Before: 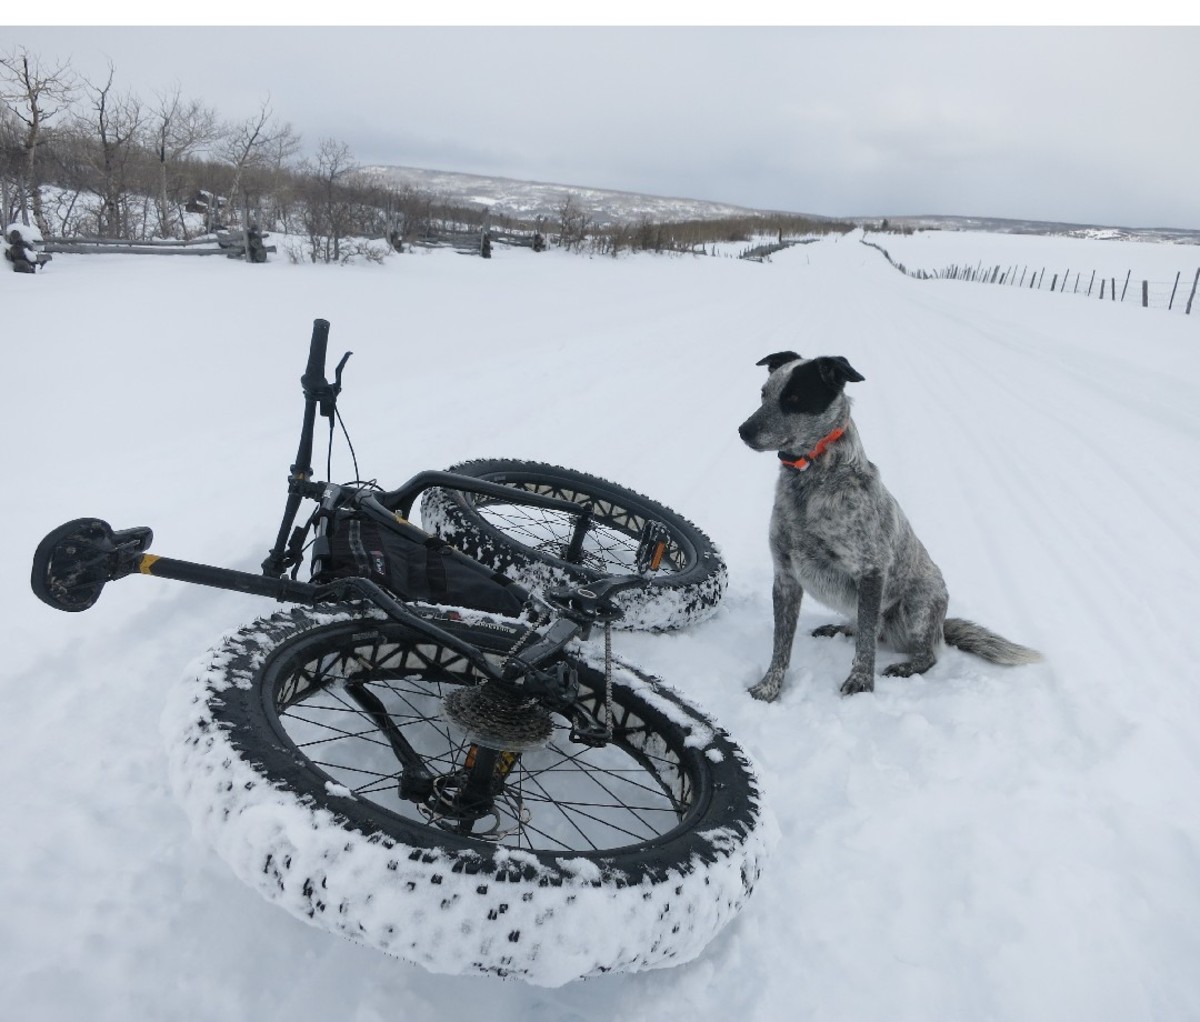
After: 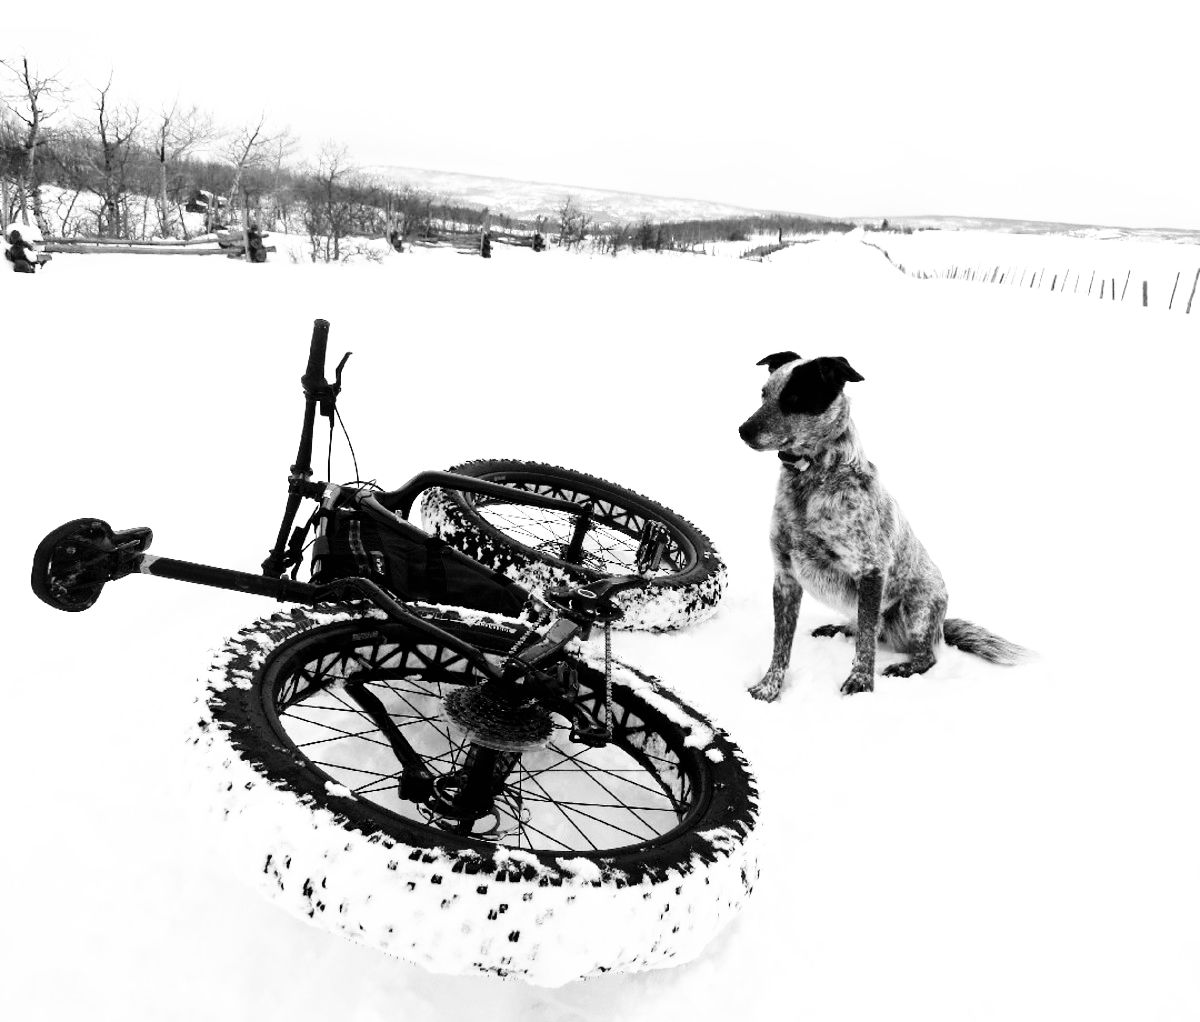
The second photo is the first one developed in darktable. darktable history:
tone curve: curves: ch0 [(0, 0) (0.003, 0.002) (0.011, 0.002) (0.025, 0.002) (0.044, 0.002) (0.069, 0.002) (0.1, 0.003) (0.136, 0.008) (0.177, 0.03) (0.224, 0.058) (0.277, 0.139) (0.335, 0.233) (0.399, 0.363) (0.468, 0.506) (0.543, 0.649) (0.623, 0.781) (0.709, 0.88) (0.801, 0.956) (0.898, 0.994) (1, 1)], preserve colors none
contrast brightness saturation: saturation -1
velvia: on, module defaults
exposure: black level correction 0.001, exposure 0.5 EV, compensate exposure bias true, compensate highlight preservation false
